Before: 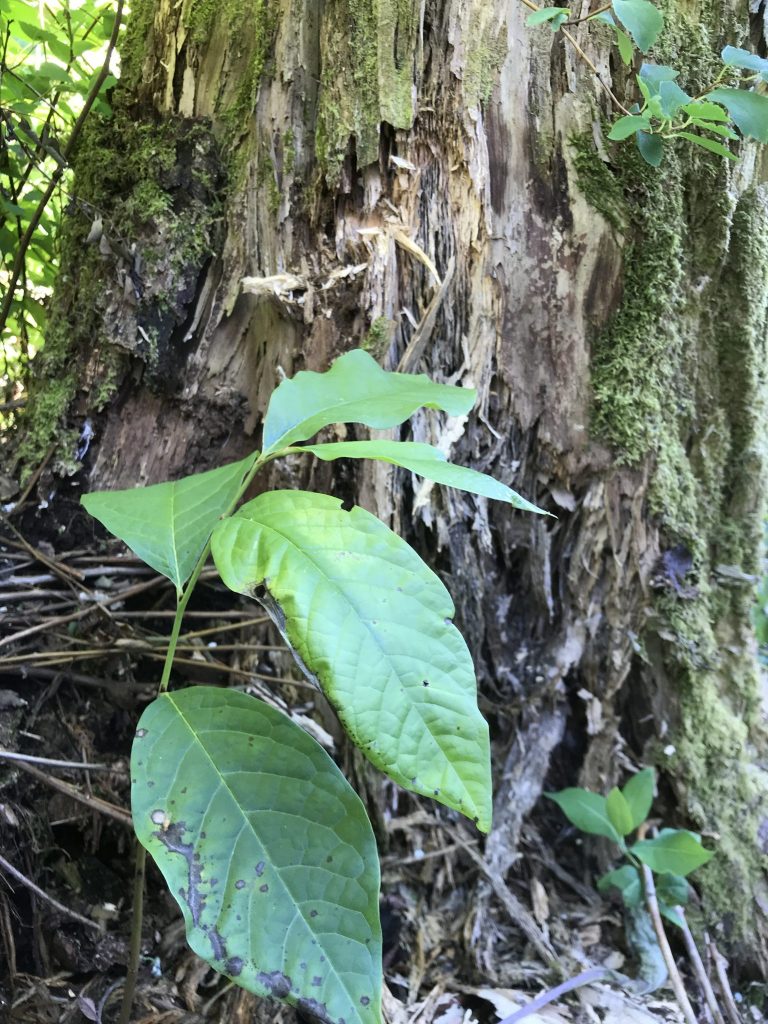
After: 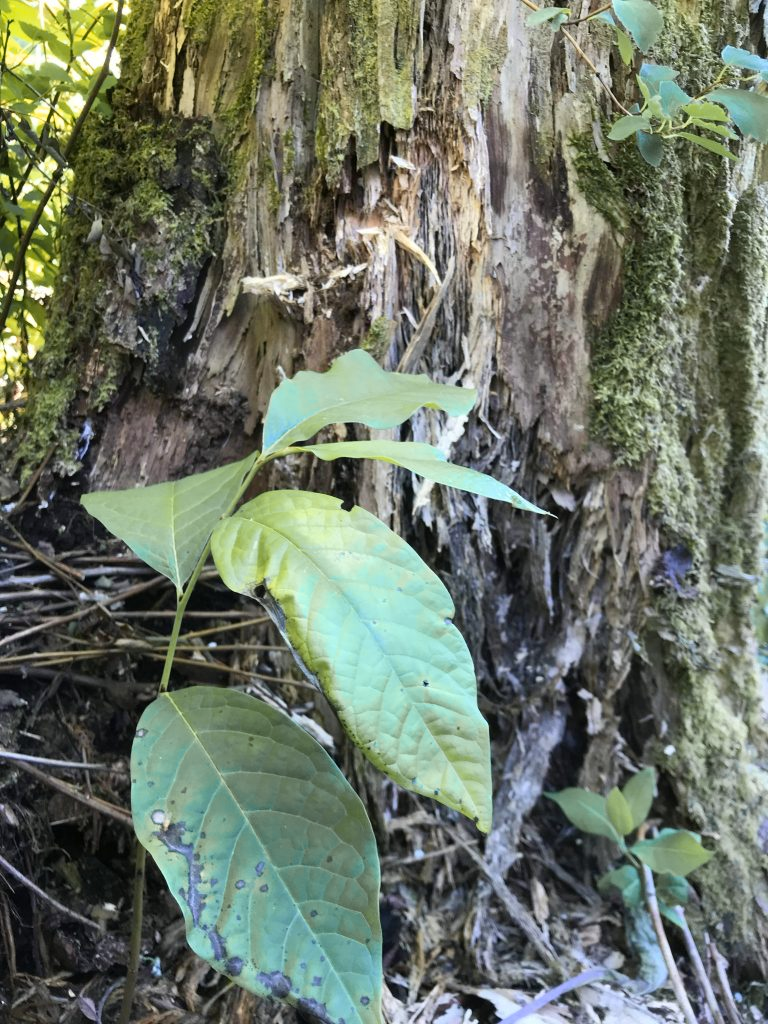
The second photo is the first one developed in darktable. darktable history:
color zones: curves: ch1 [(0.309, 0.524) (0.41, 0.329) (0.508, 0.509)]; ch2 [(0.25, 0.457) (0.75, 0.5)], mix 33.46%
